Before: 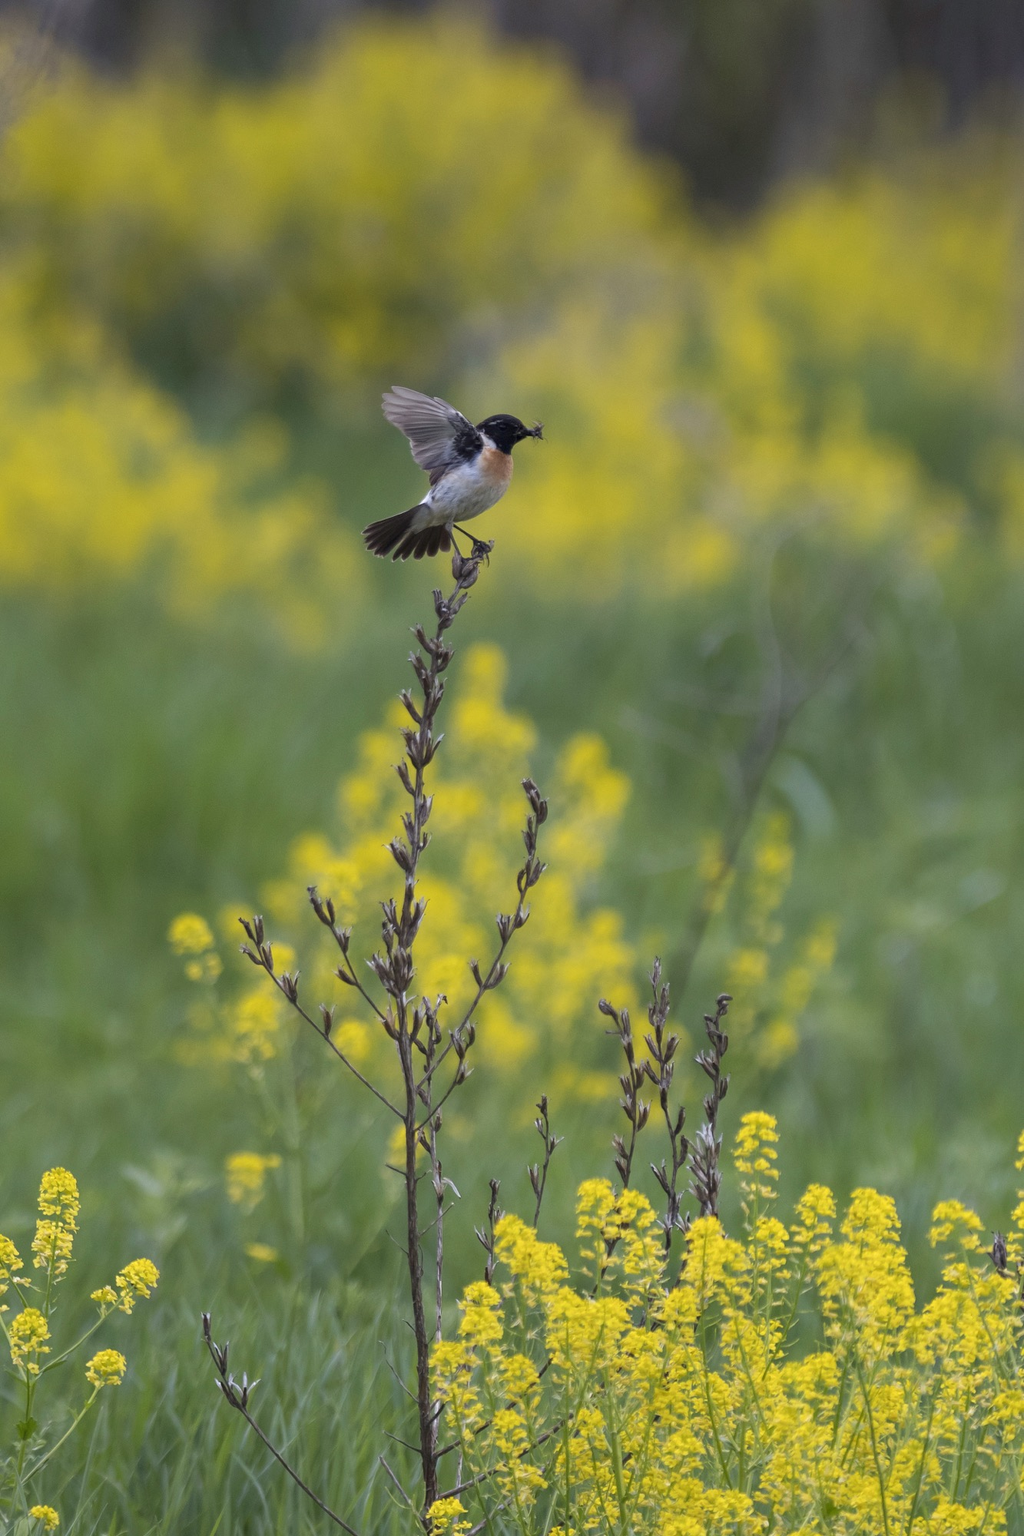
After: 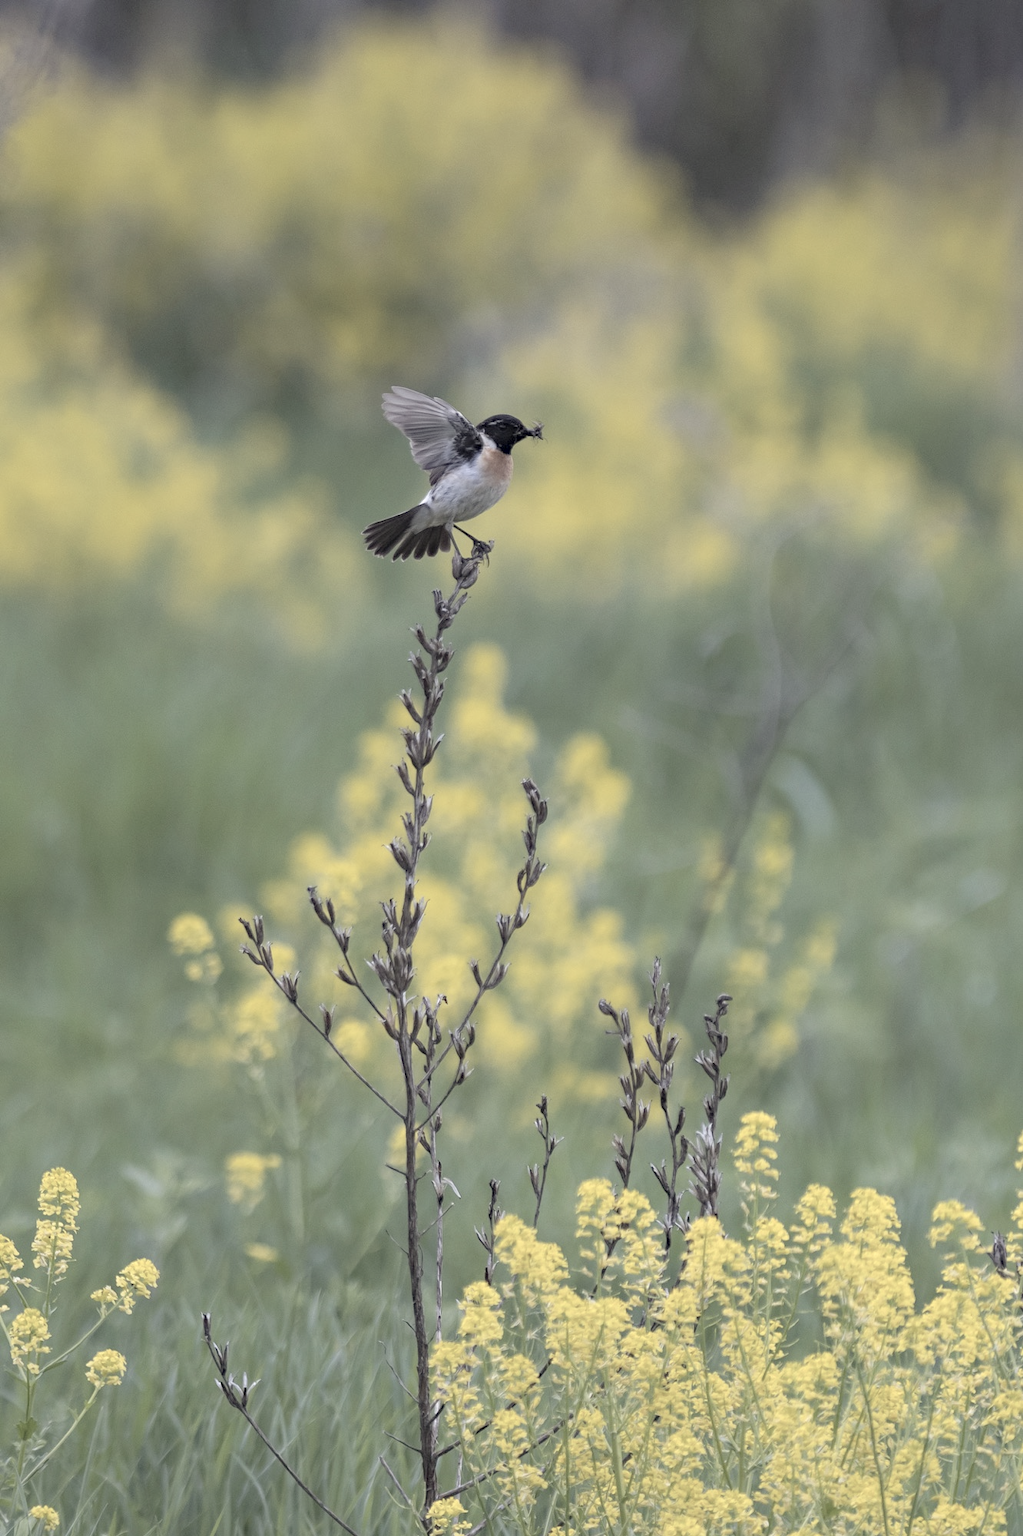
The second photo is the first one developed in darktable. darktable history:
contrast brightness saturation: brightness 0.18, saturation -0.5
exposure: exposure 0.02 EV, compensate highlight preservation false
haze removal: compatibility mode true, adaptive false
